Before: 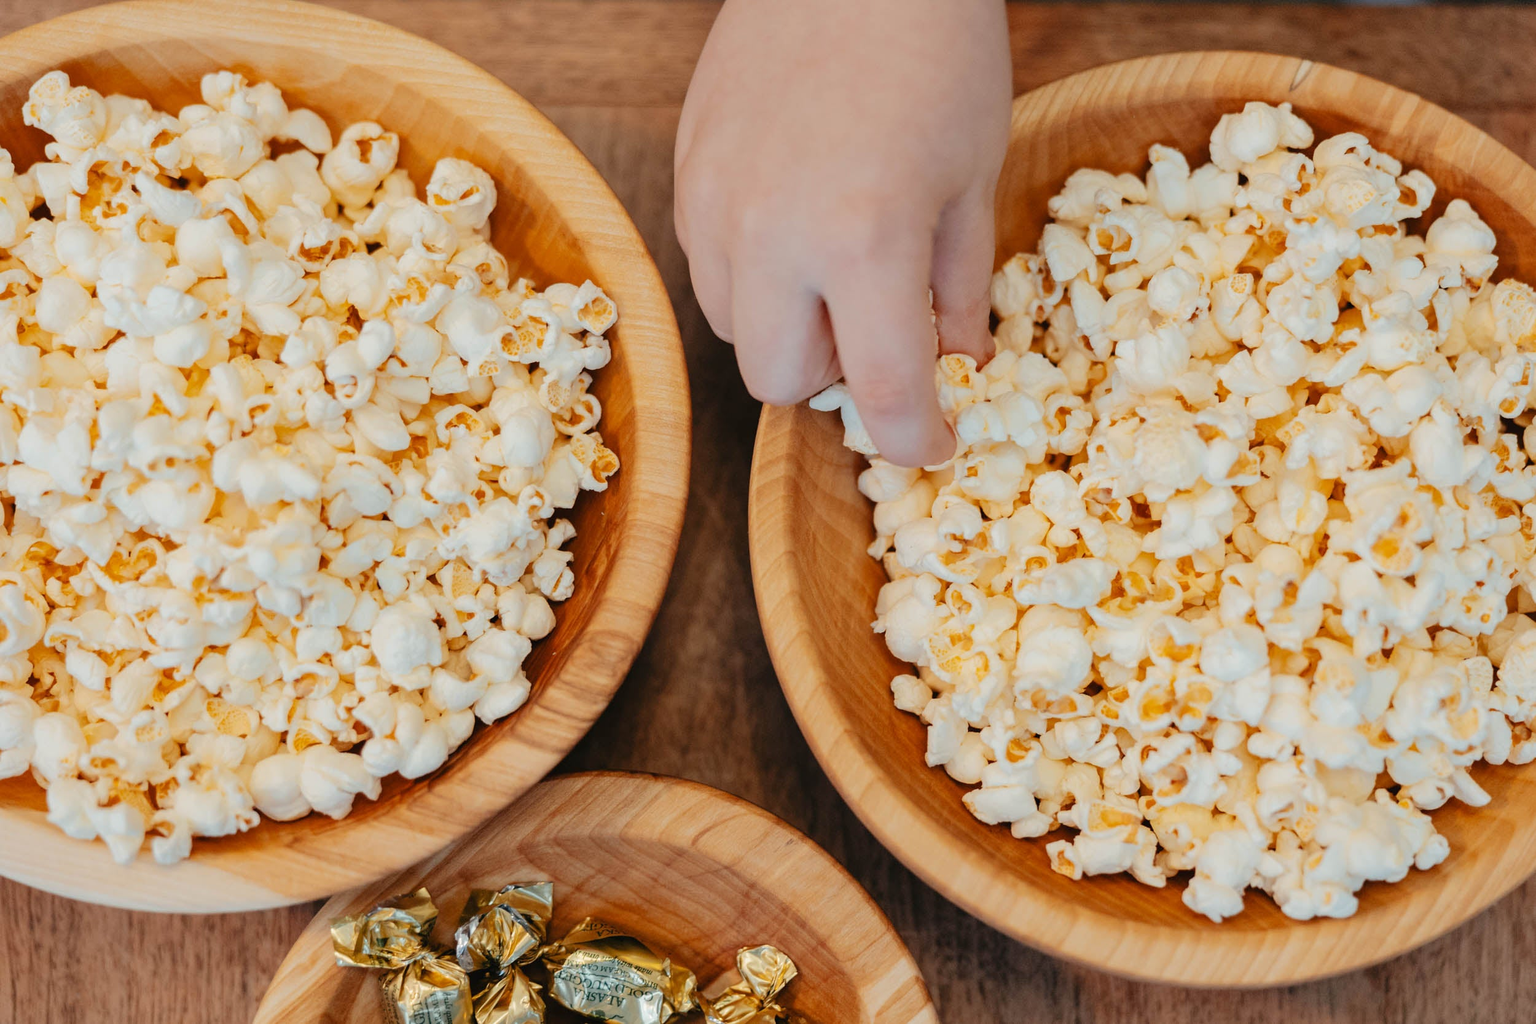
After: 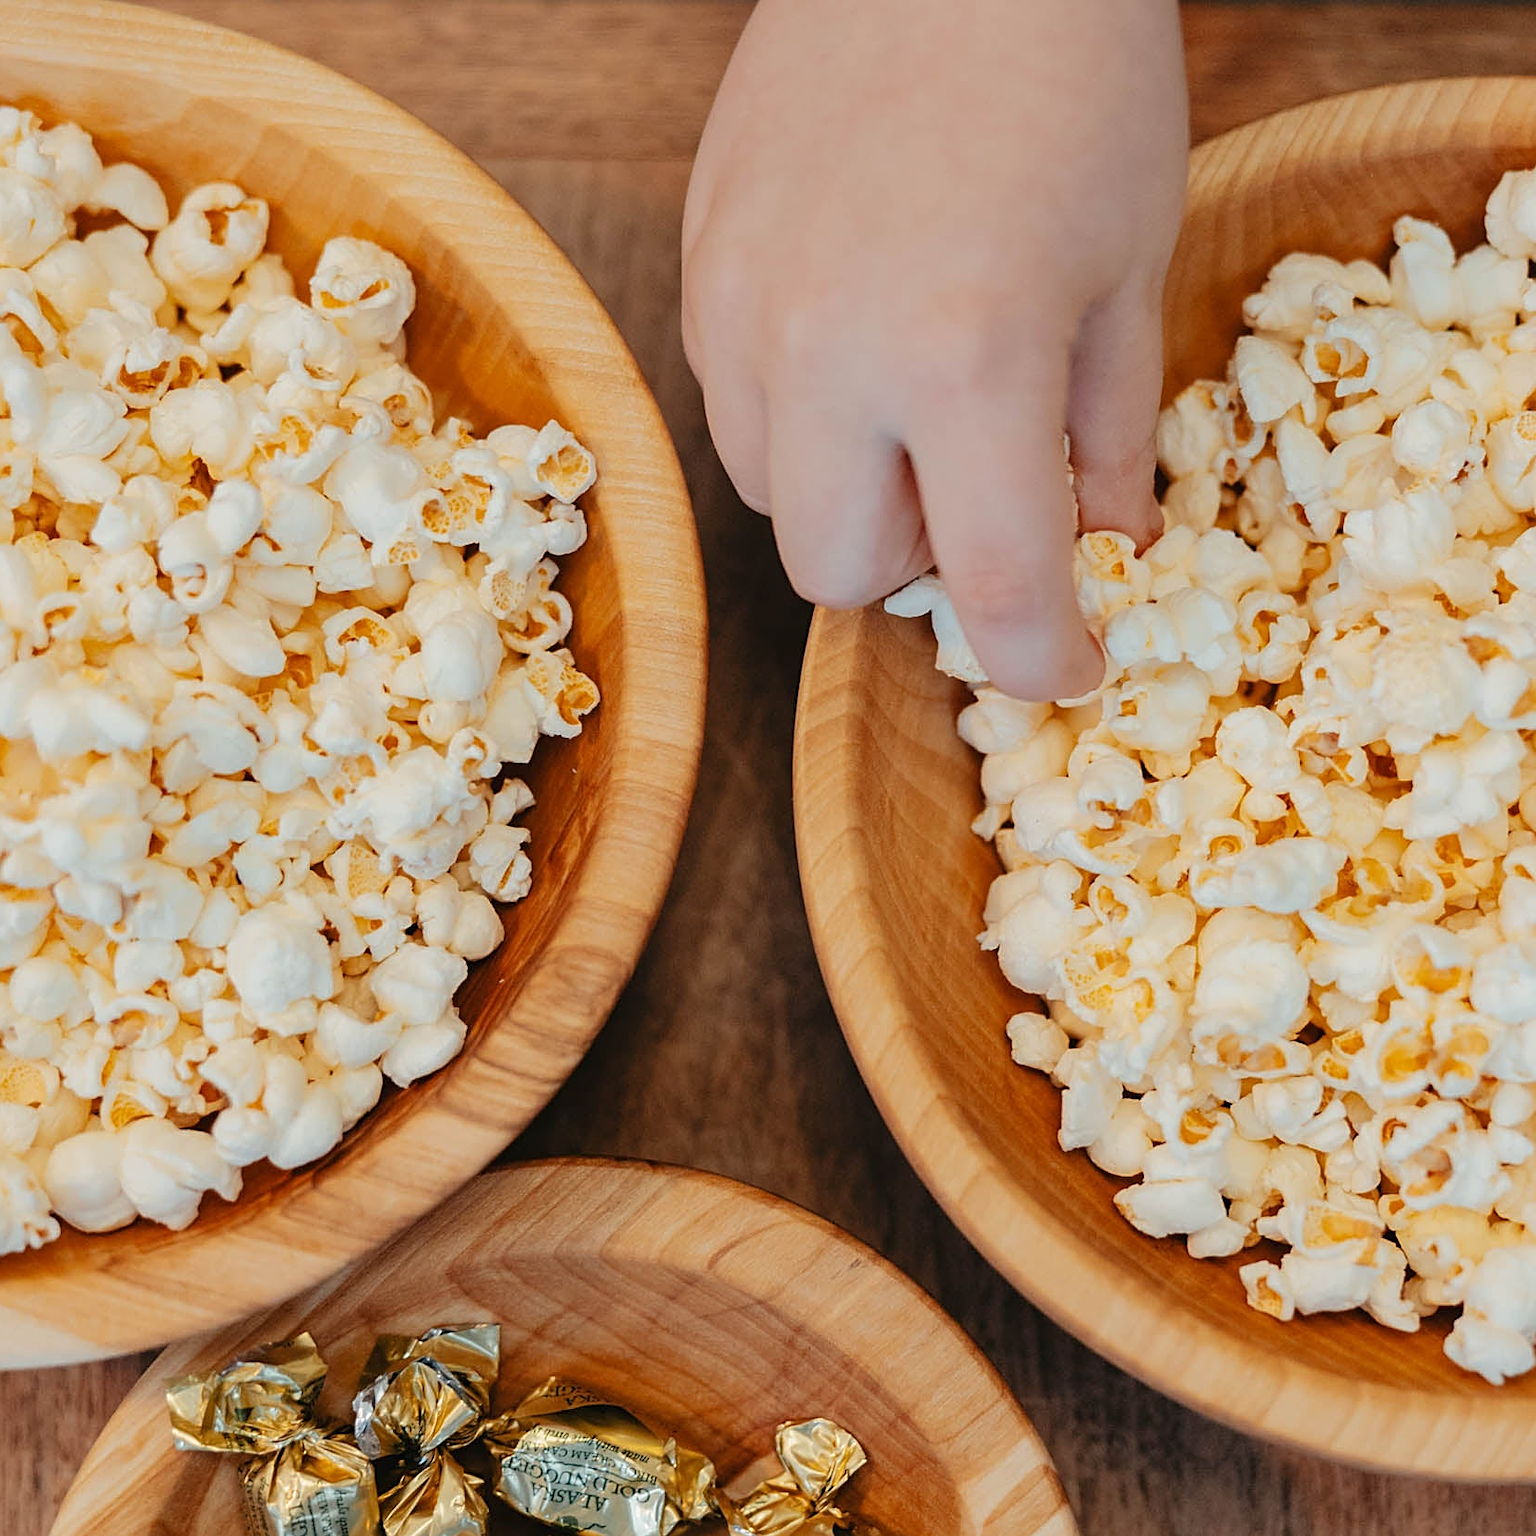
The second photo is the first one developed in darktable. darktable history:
crop and rotate: left 14.343%, right 18.979%
sharpen: on, module defaults
